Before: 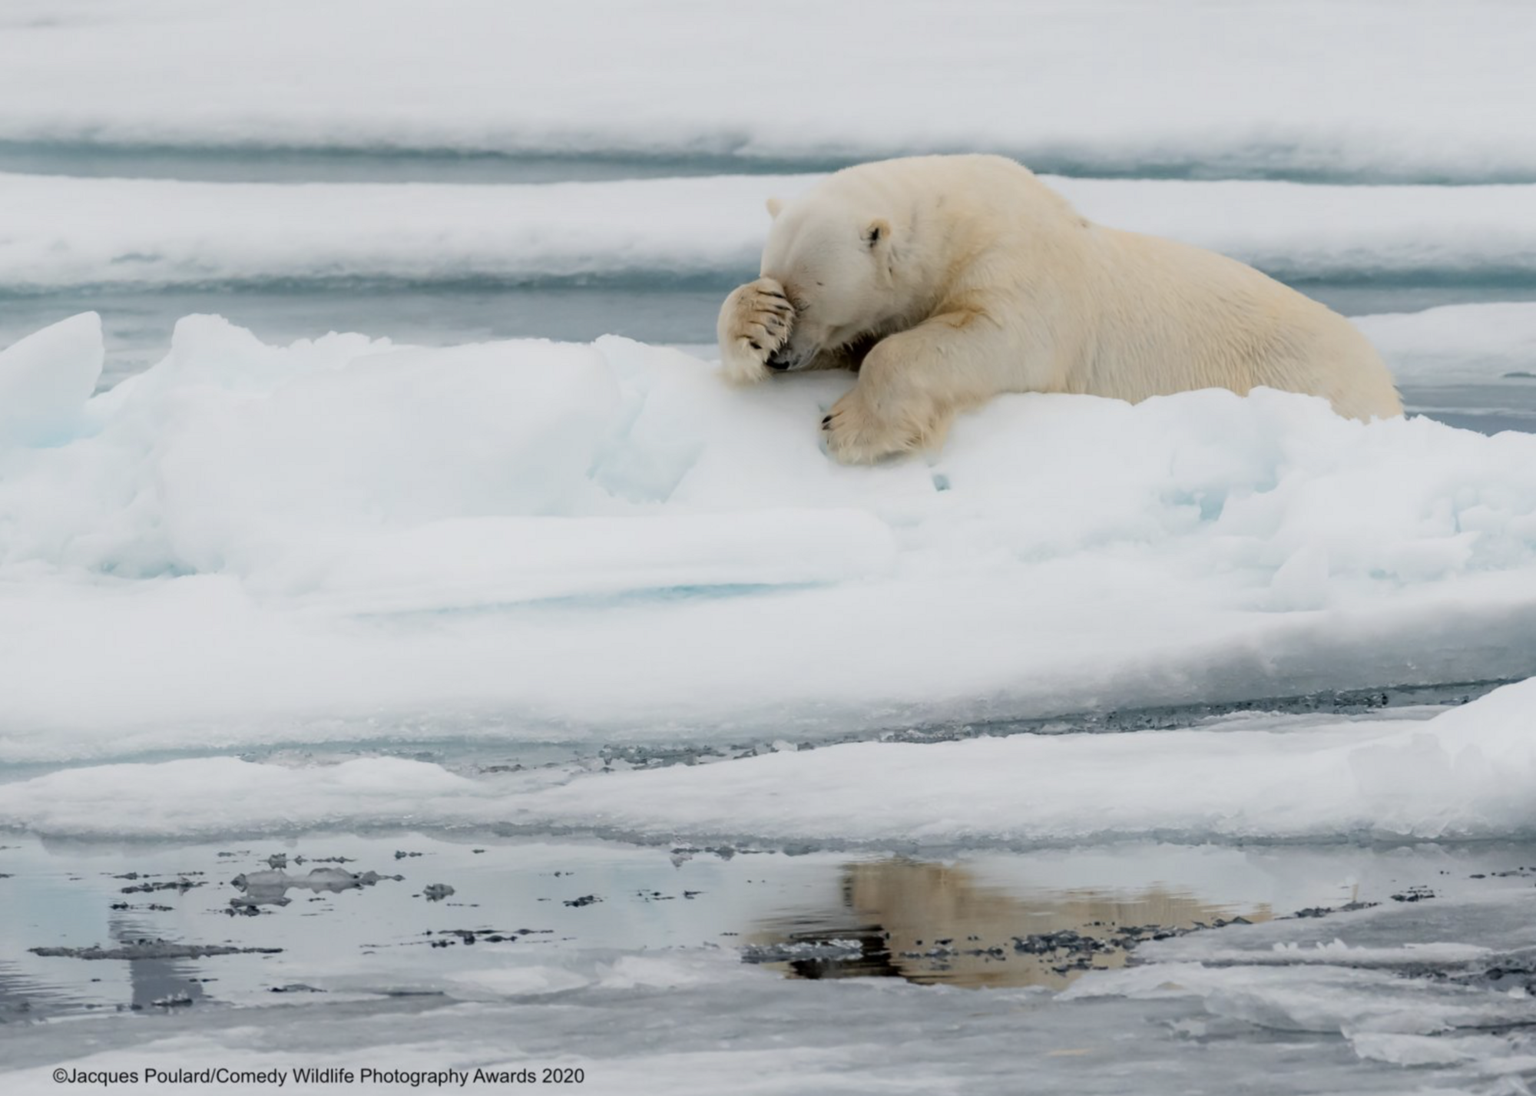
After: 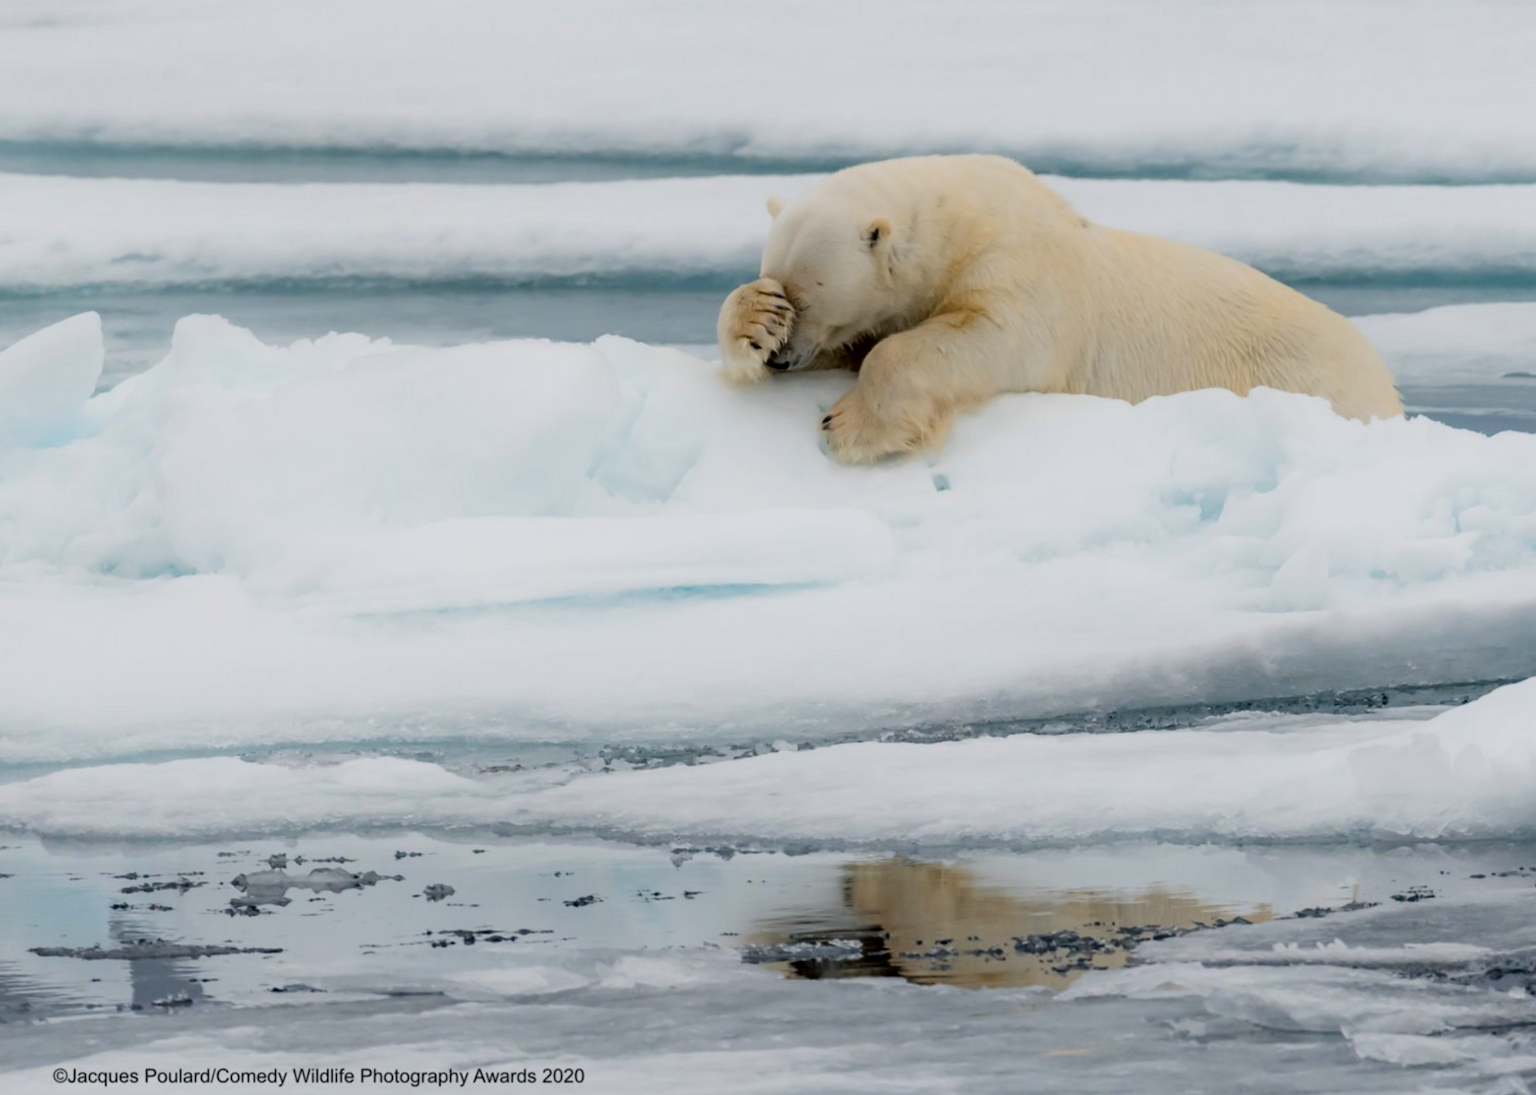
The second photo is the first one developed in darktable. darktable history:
contrast brightness saturation: brightness -0.03, saturation 0.352
